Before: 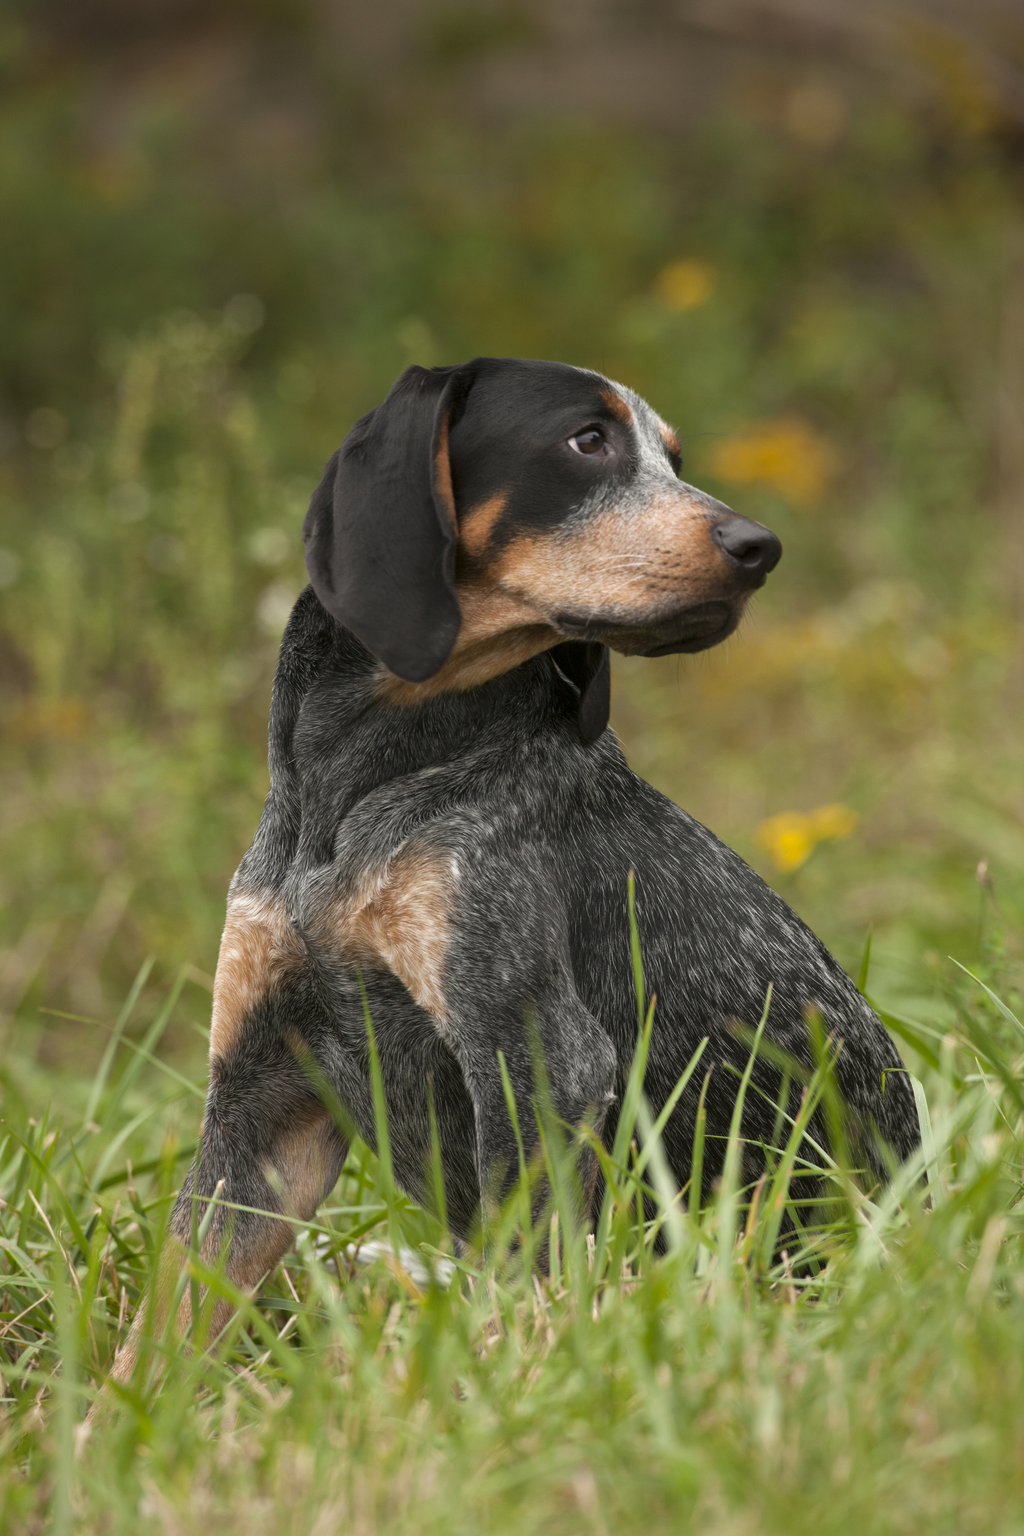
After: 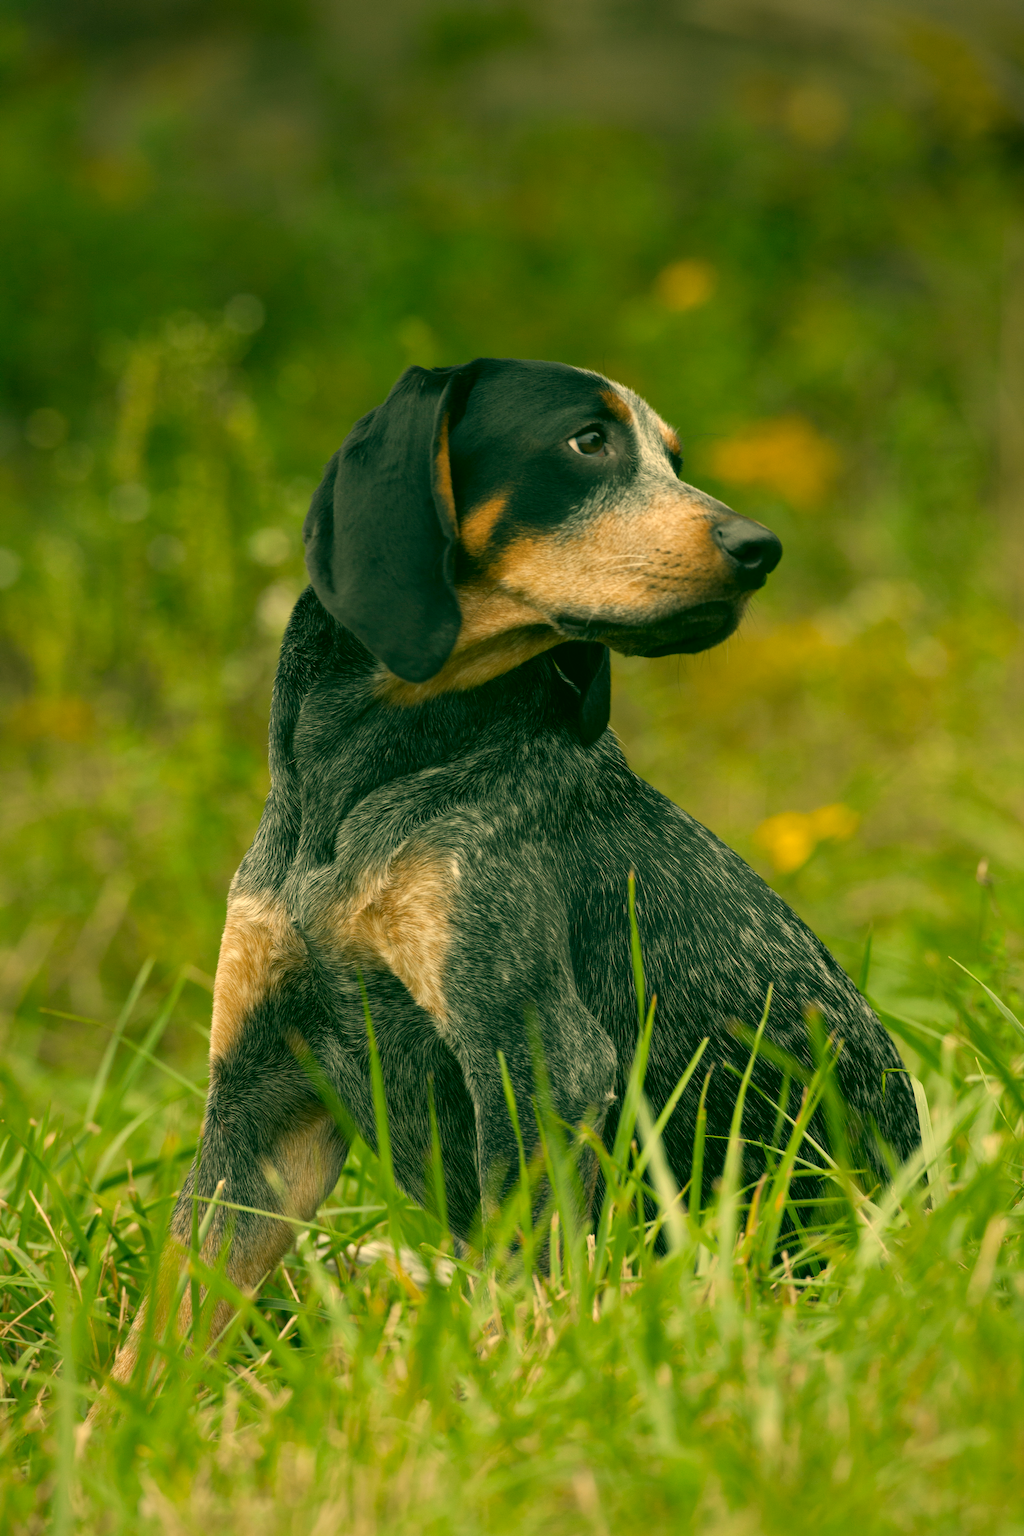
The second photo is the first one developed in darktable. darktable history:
color correction: highlights a* 5.62, highlights b* 33.51, shadows a* -25.76, shadows b* 4.05
